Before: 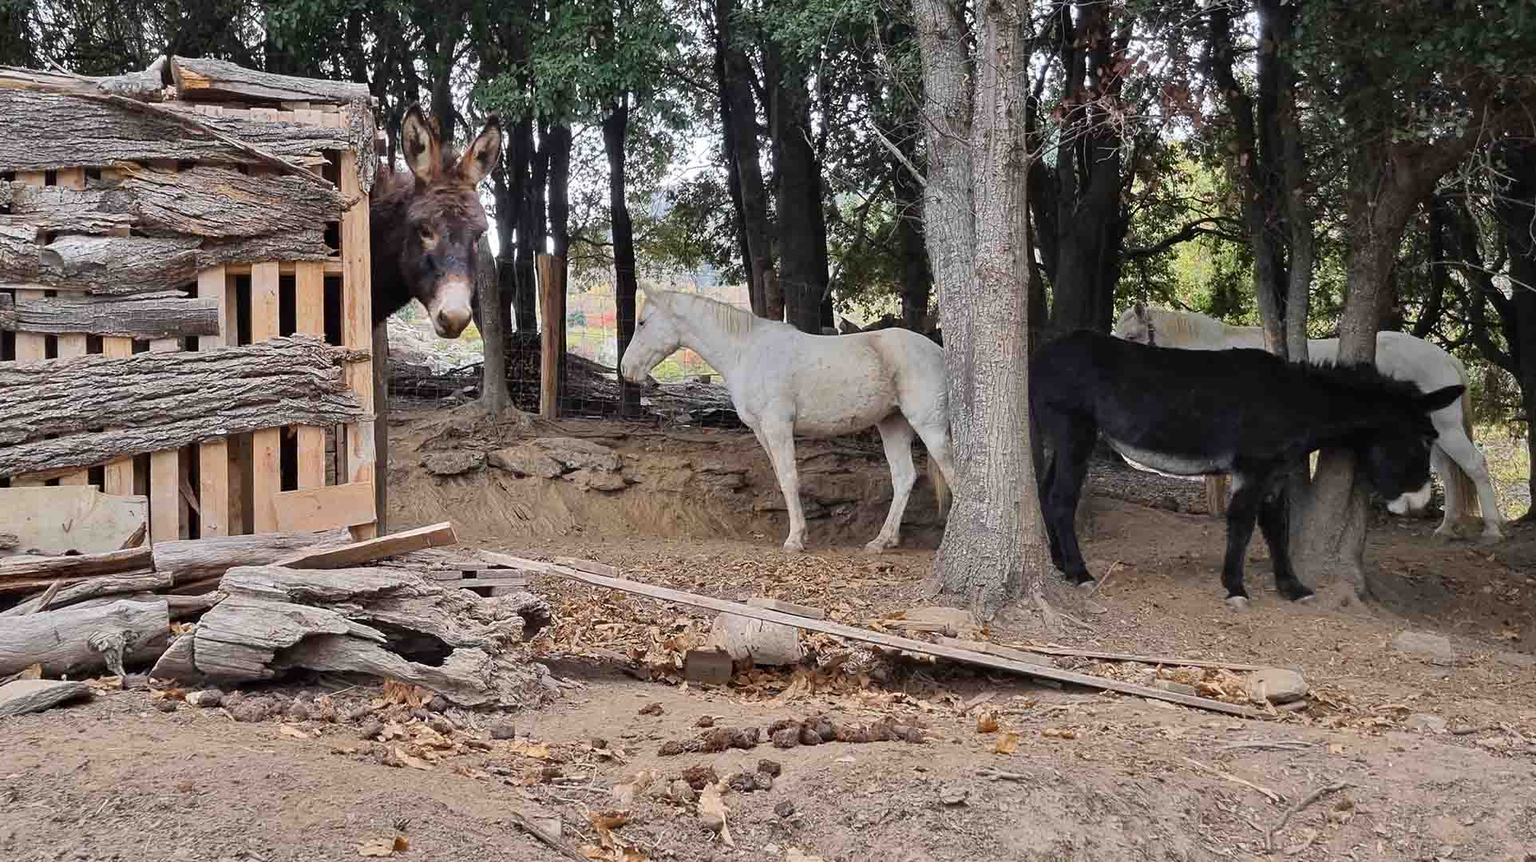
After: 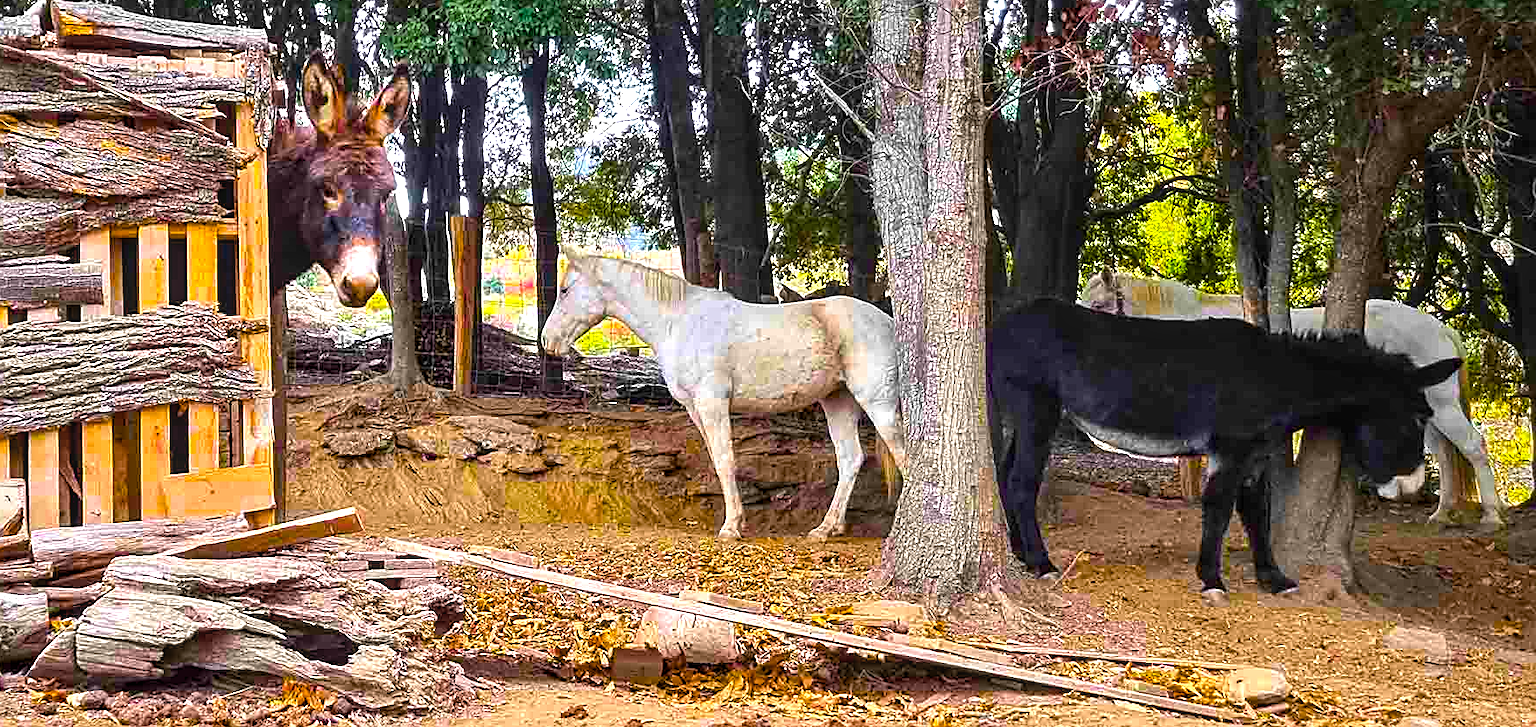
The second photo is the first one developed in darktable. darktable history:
local contrast: on, module defaults
color balance rgb: linear chroma grading › global chroma 20%, perceptual saturation grading › global saturation 65%, perceptual saturation grading › highlights 50%, perceptual saturation grading › shadows 30%, perceptual brilliance grading › global brilliance 12%, perceptual brilliance grading › highlights 15%, global vibrance 20%
sharpen: on, module defaults
crop: left 8.155%, top 6.611%, bottom 15.385%
